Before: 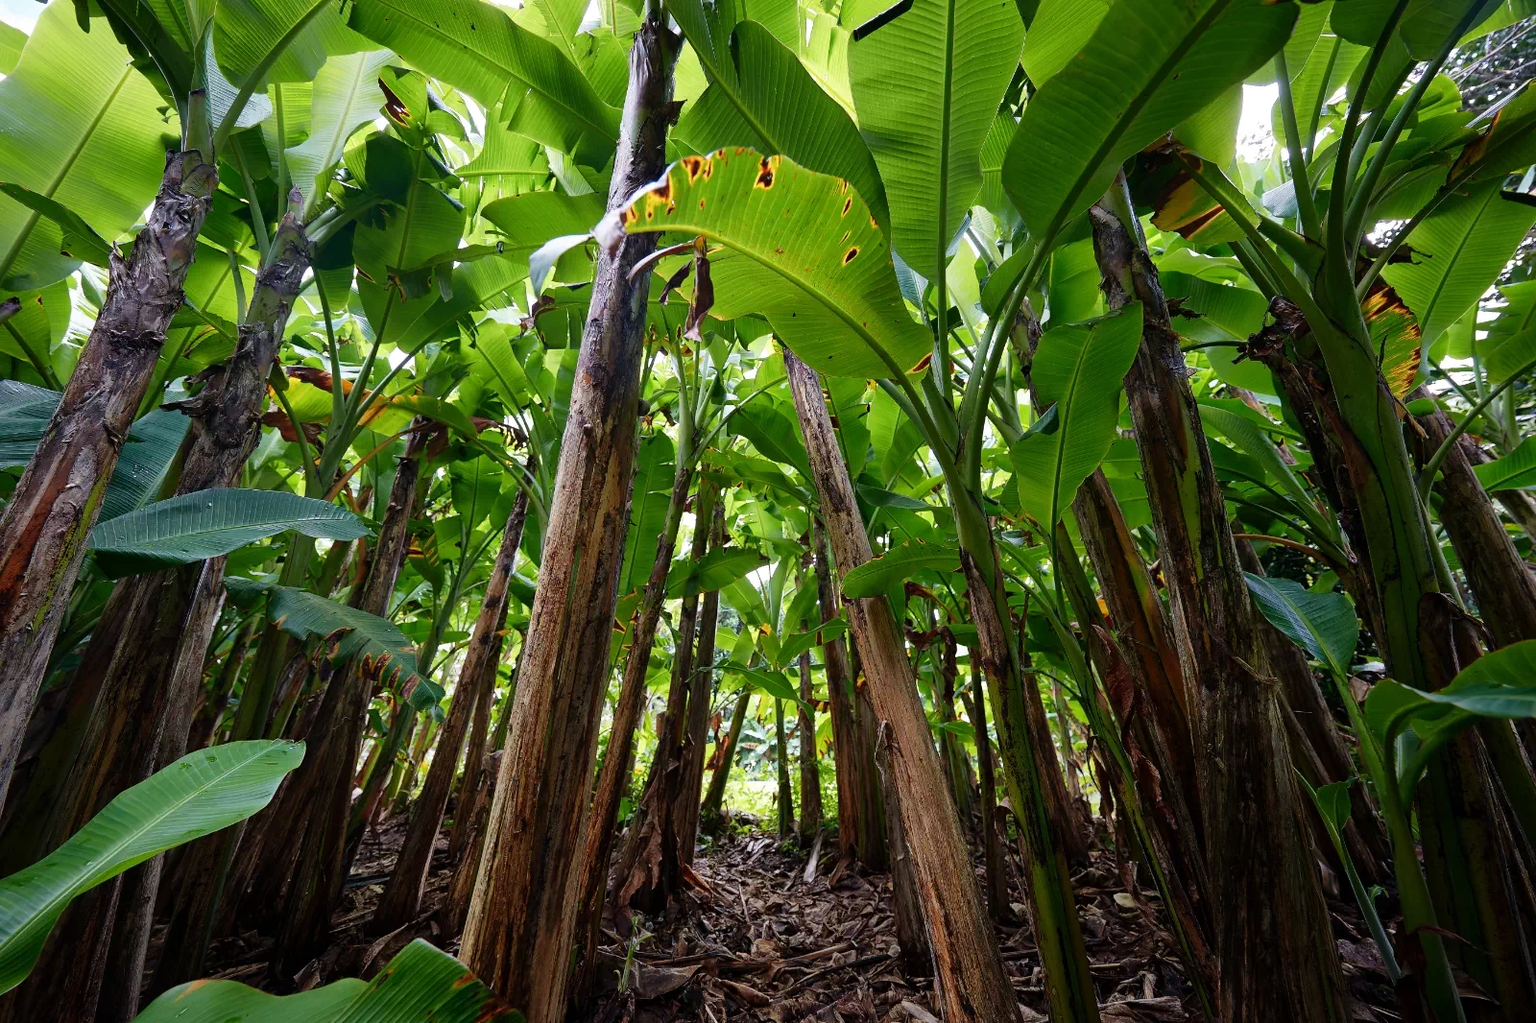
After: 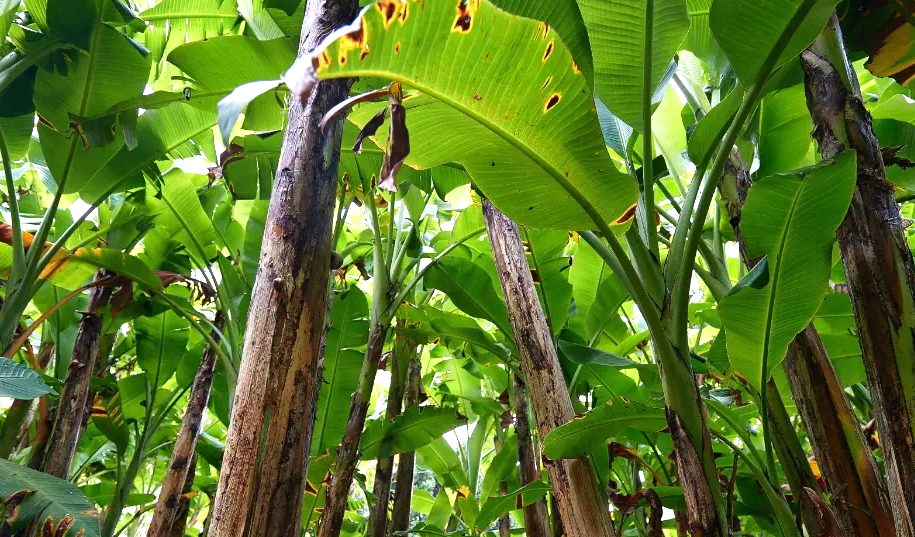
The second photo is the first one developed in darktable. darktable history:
exposure: black level correction 0, exposure 0.5 EV, compensate exposure bias true, compensate highlight preservation false
crop: left 20.932%, top 15.471%, right 21.848%, bottom 34.081%
